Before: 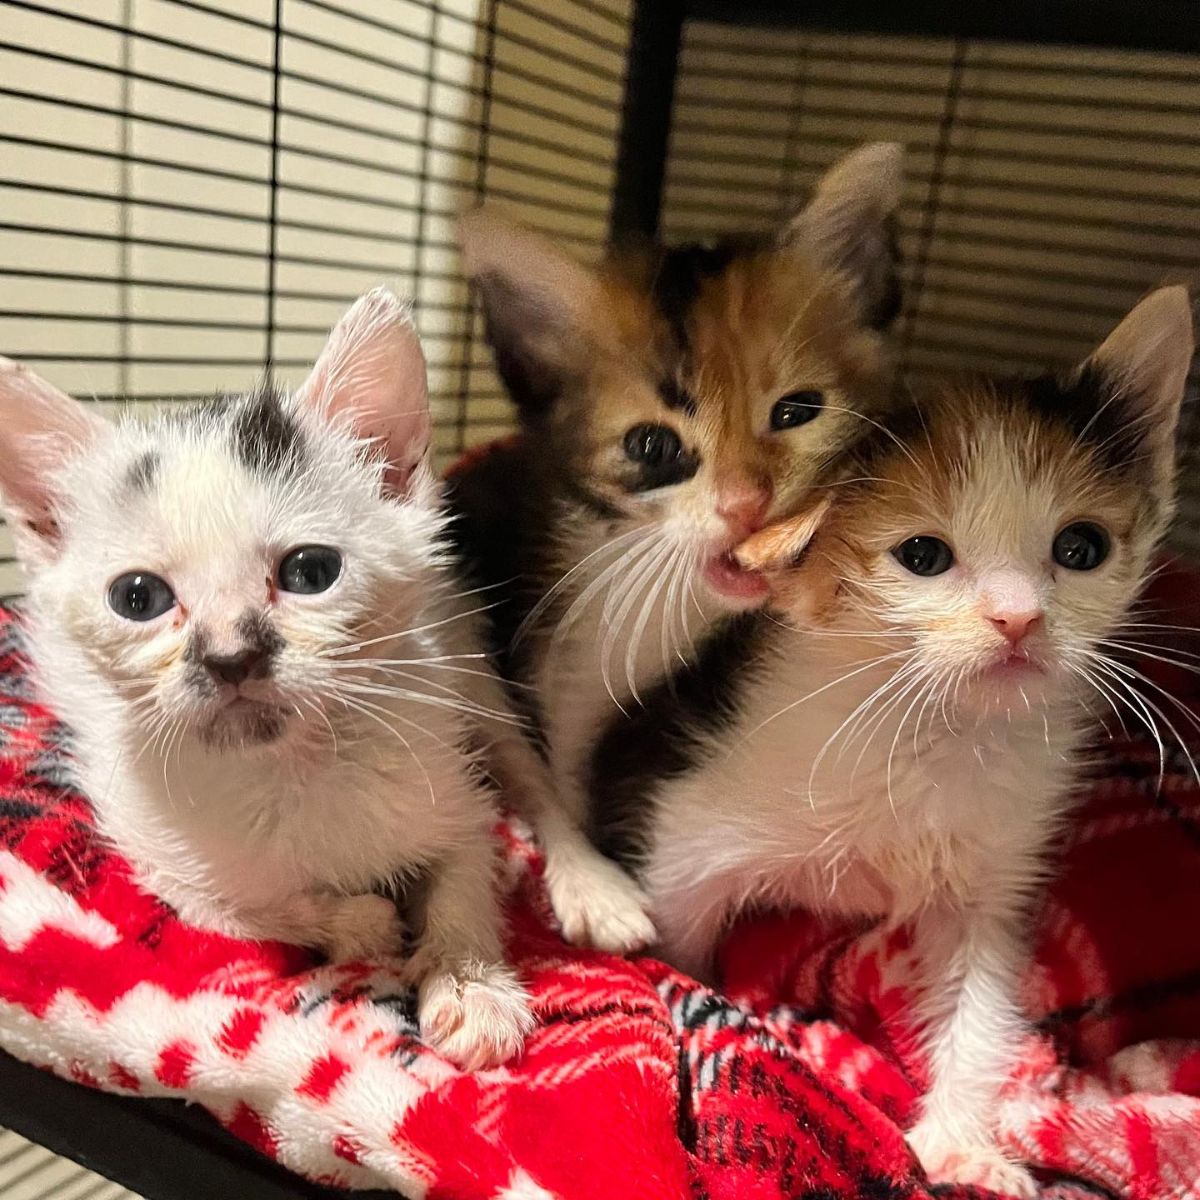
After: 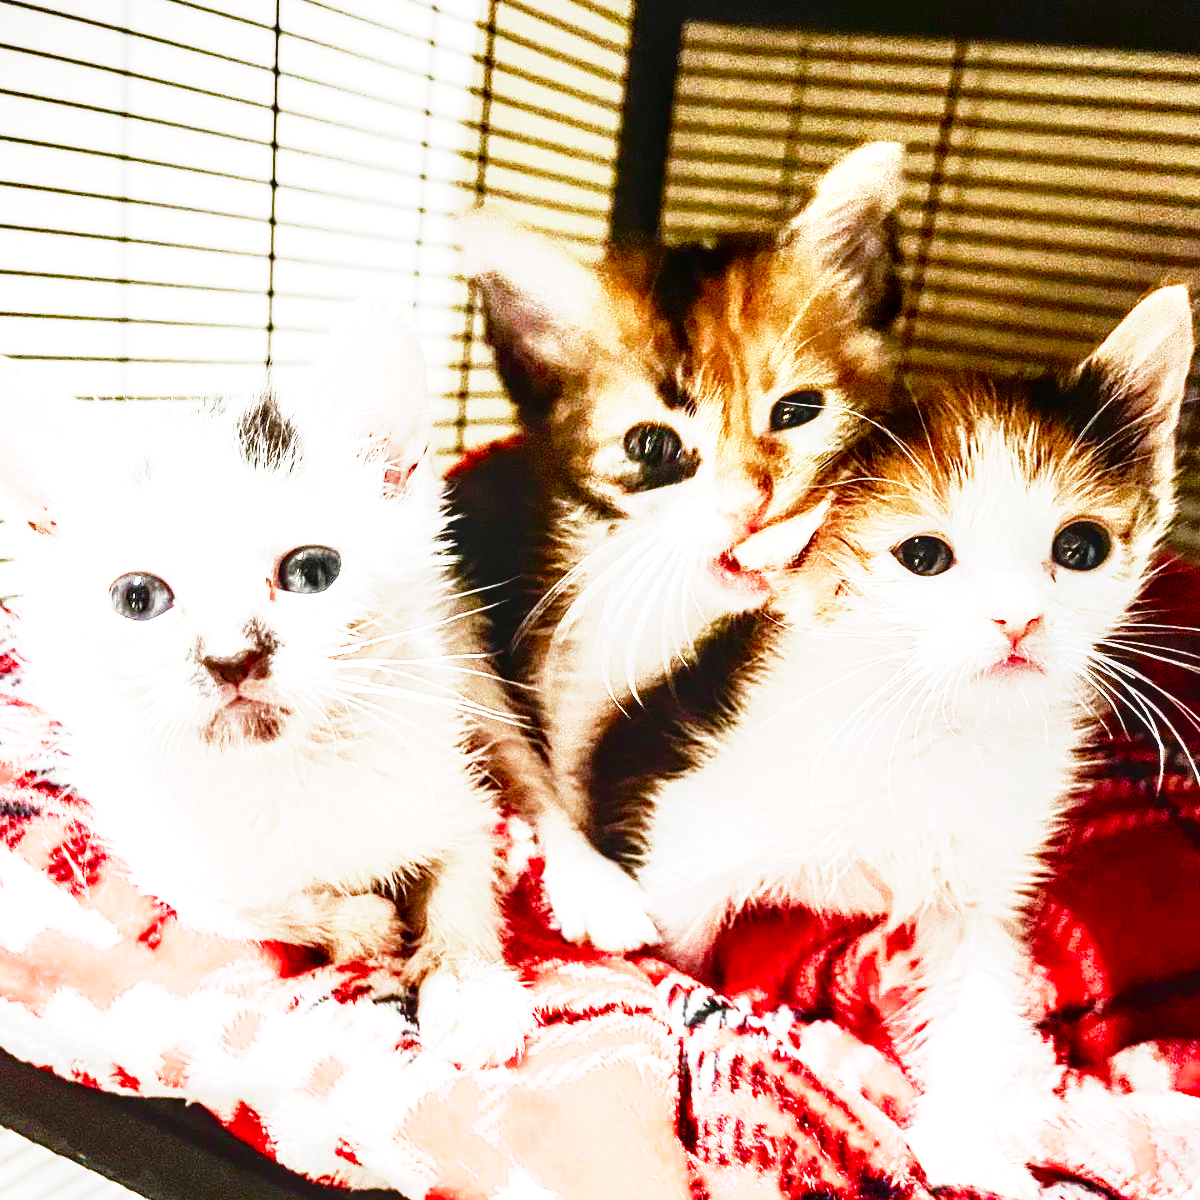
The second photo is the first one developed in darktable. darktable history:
color balance rgb: shadows lift › hue 86.65°, power › hue 60.99°, perceptual saturation grading › global saturation 20%, perceptual saturation grading › highlights -49.473%, perceptual saturation grading › shadows 24.531%
exposure: black level correction 0, exposure 1.698 EV, compensate highlight preservation false
contrast brightness saturation: brightness -0.2, saturation 0.082
base curve: curves: ch0 [(0, 0) (0.026, 0.03) (0.109, 0.232) (0.351, 0.748) (0.669, 0.968) (1, 1)], preserve colors none
tone equalizer: -8 EV -0.45 EV, -7 EV -0.407 EV, -6 EV -0.303 EV, -5 EV -0.222 EV, -3 EV 0.203 EV, -2 EV 0.361 EV, -1 EV 0.398 EV, +0 EV 0.413 EV, edges refinement/feathering 500, mask exposure compensation -1.57 EV, preserve details no
local contrast: on, module defaults
